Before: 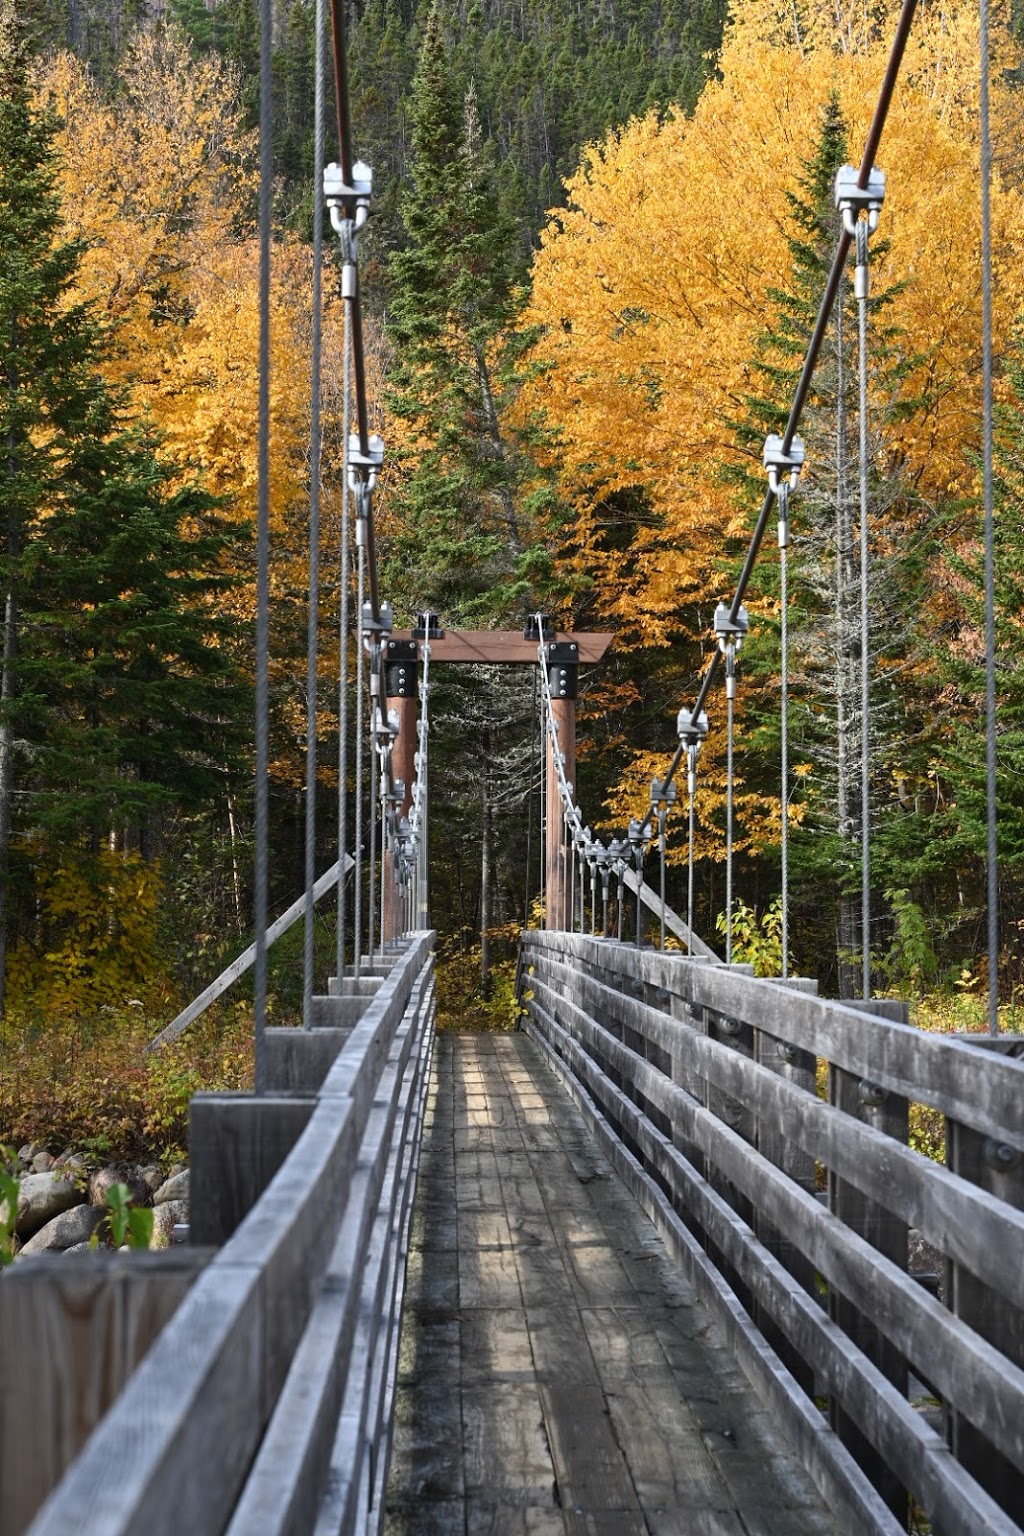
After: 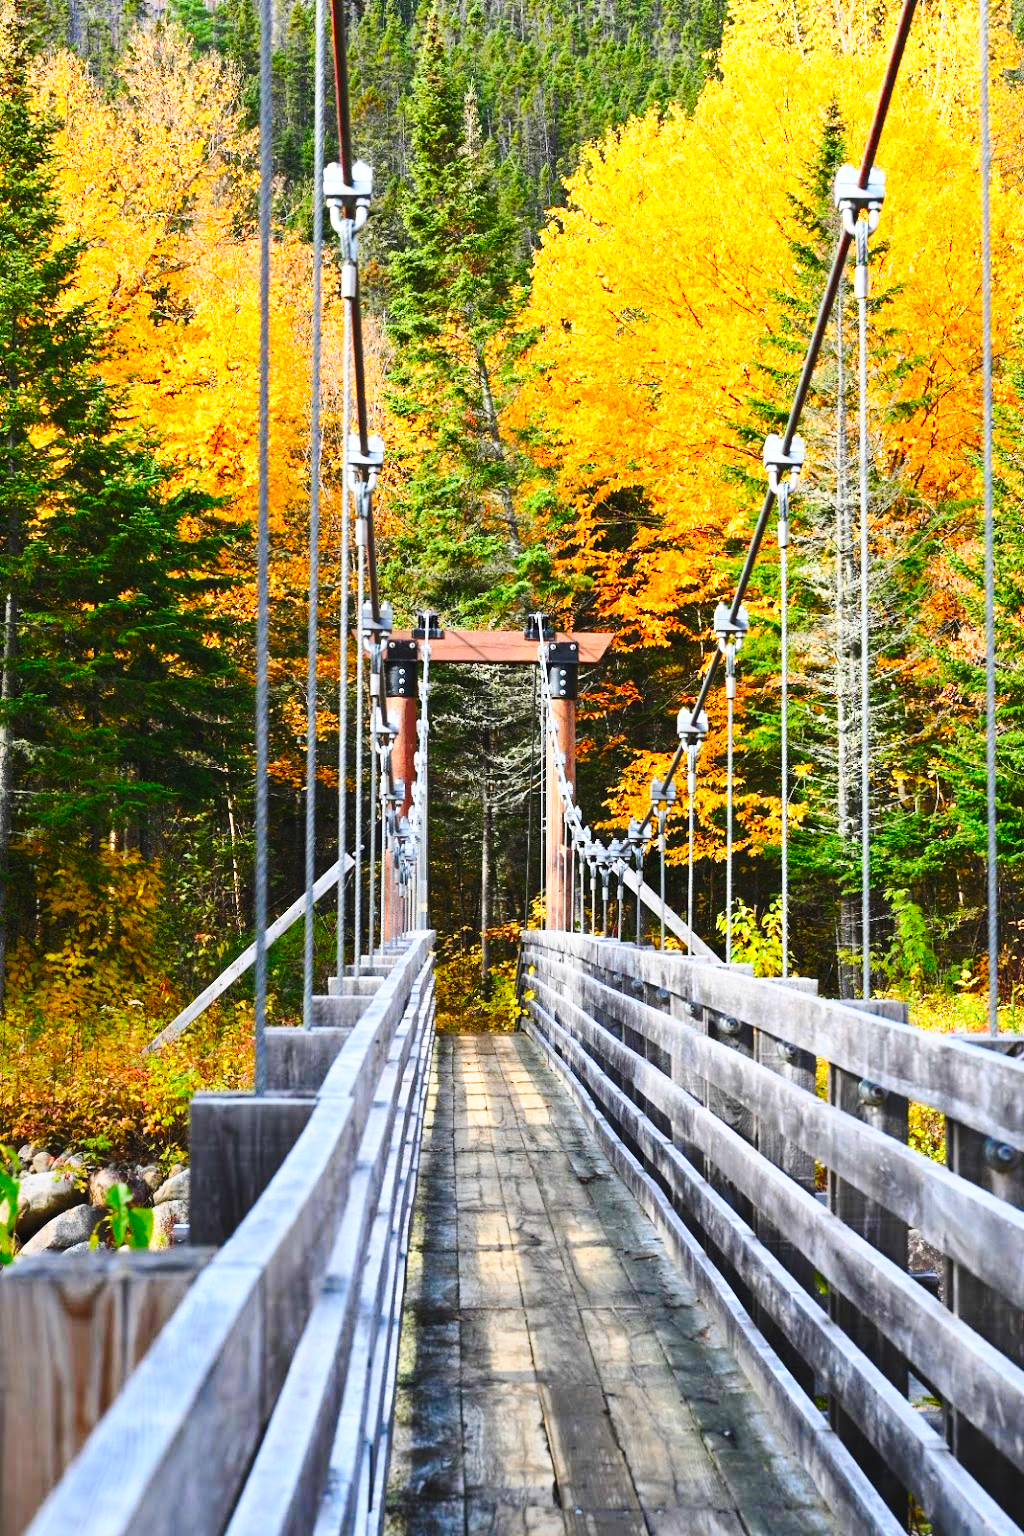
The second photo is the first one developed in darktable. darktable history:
contrast brightness saturation: contrast 0.203, brightness 0.199, saturation 0.806
base curve: curves: ch0 [(0, 0) (0.028, 0.03) (0.121, 0.232) (0.46, 0.748) (0.859, 0.968) (1, 1)], preserve colors none
contrast equalizer: octaves 7, y [[0.5 ×4, 0.525, 0.667], [0.5 ×6], [0.5 ×6], [0 ×4, 0.042, 0], [0, 0, 0.004, 0.1, 0.191, 0.131]], mix -0.195
